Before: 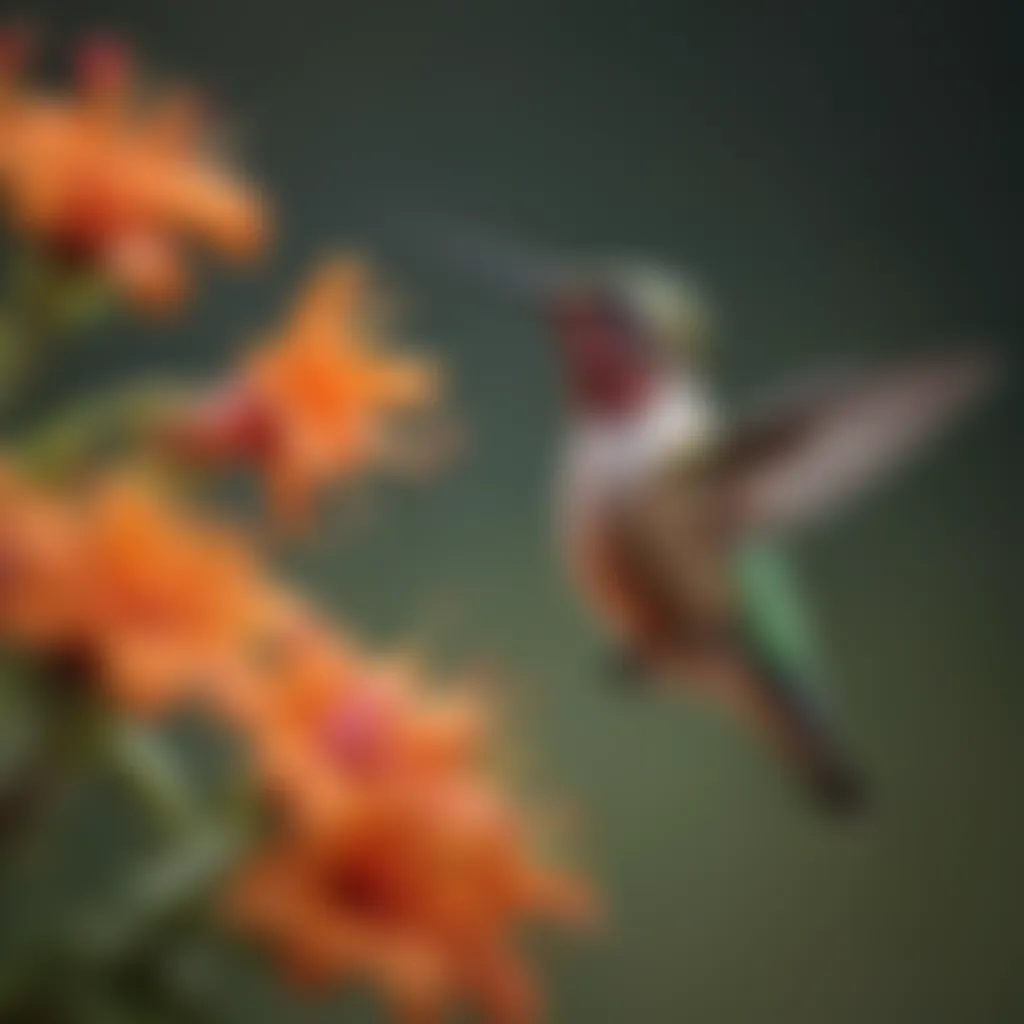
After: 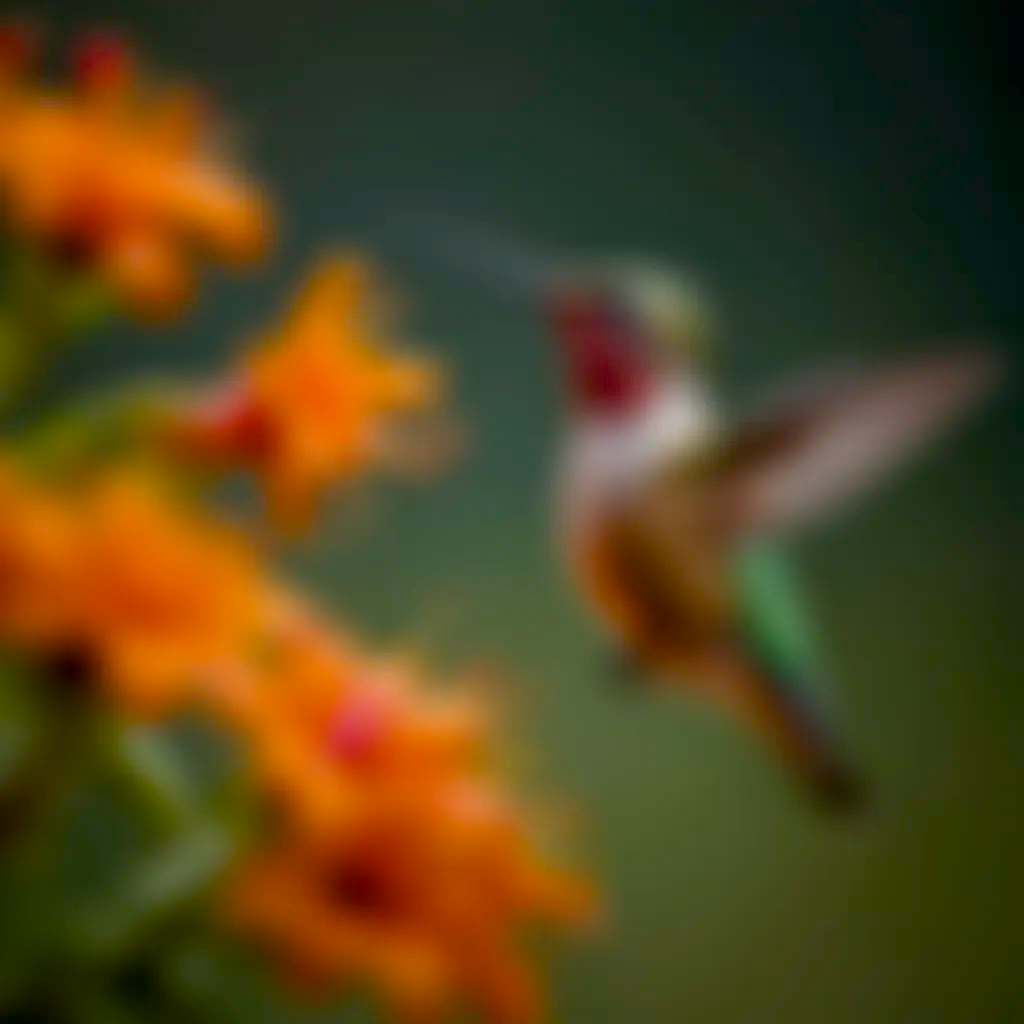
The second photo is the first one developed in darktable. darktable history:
color balance rgb: global offset › luminance -1.005%, perceptual saturation grading › global saturation 20%, perceptual saturation grading › highlights -14.047%, perceptual saturation grading › shadows 50.235%, global vibrance 18.477%
tone equalizer: on, module defaults
